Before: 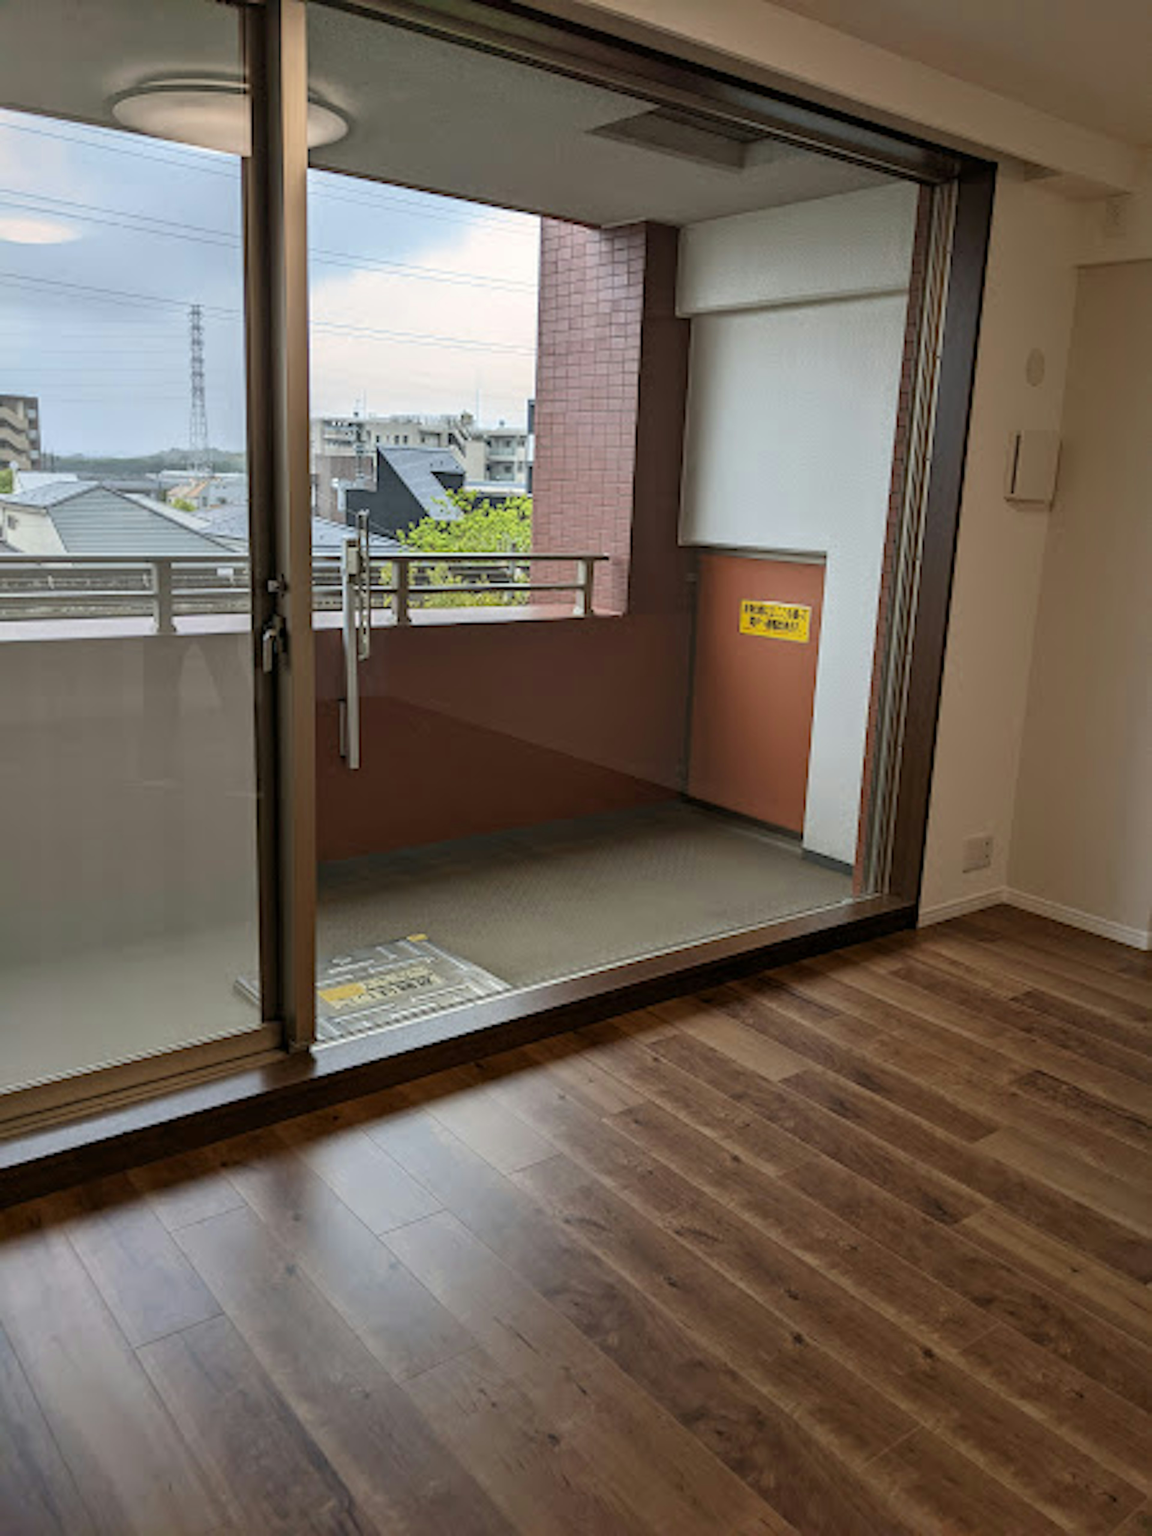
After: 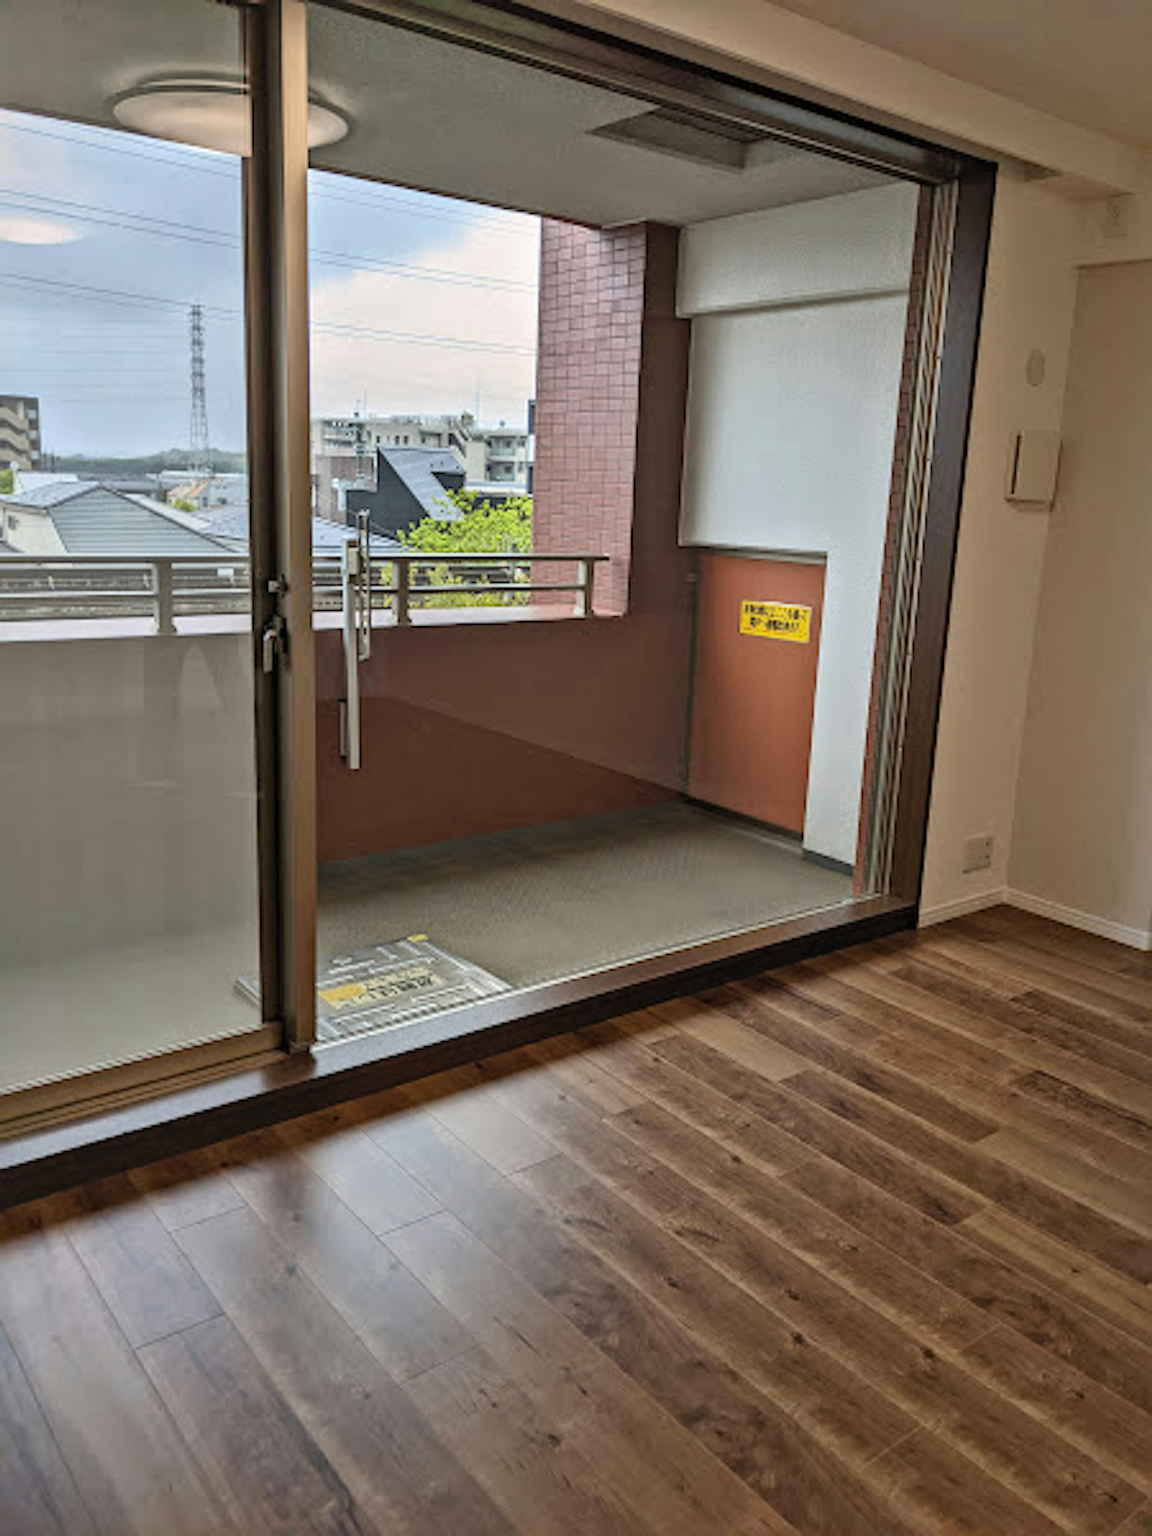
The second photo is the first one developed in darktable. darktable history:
local contrast: mode bilateral grid, contrast 25, coarseness 60, detail 151%, midtone range 0.2
contrast brightness saturation: contrast -0.1, brightness 0.05, saturation 0.08
